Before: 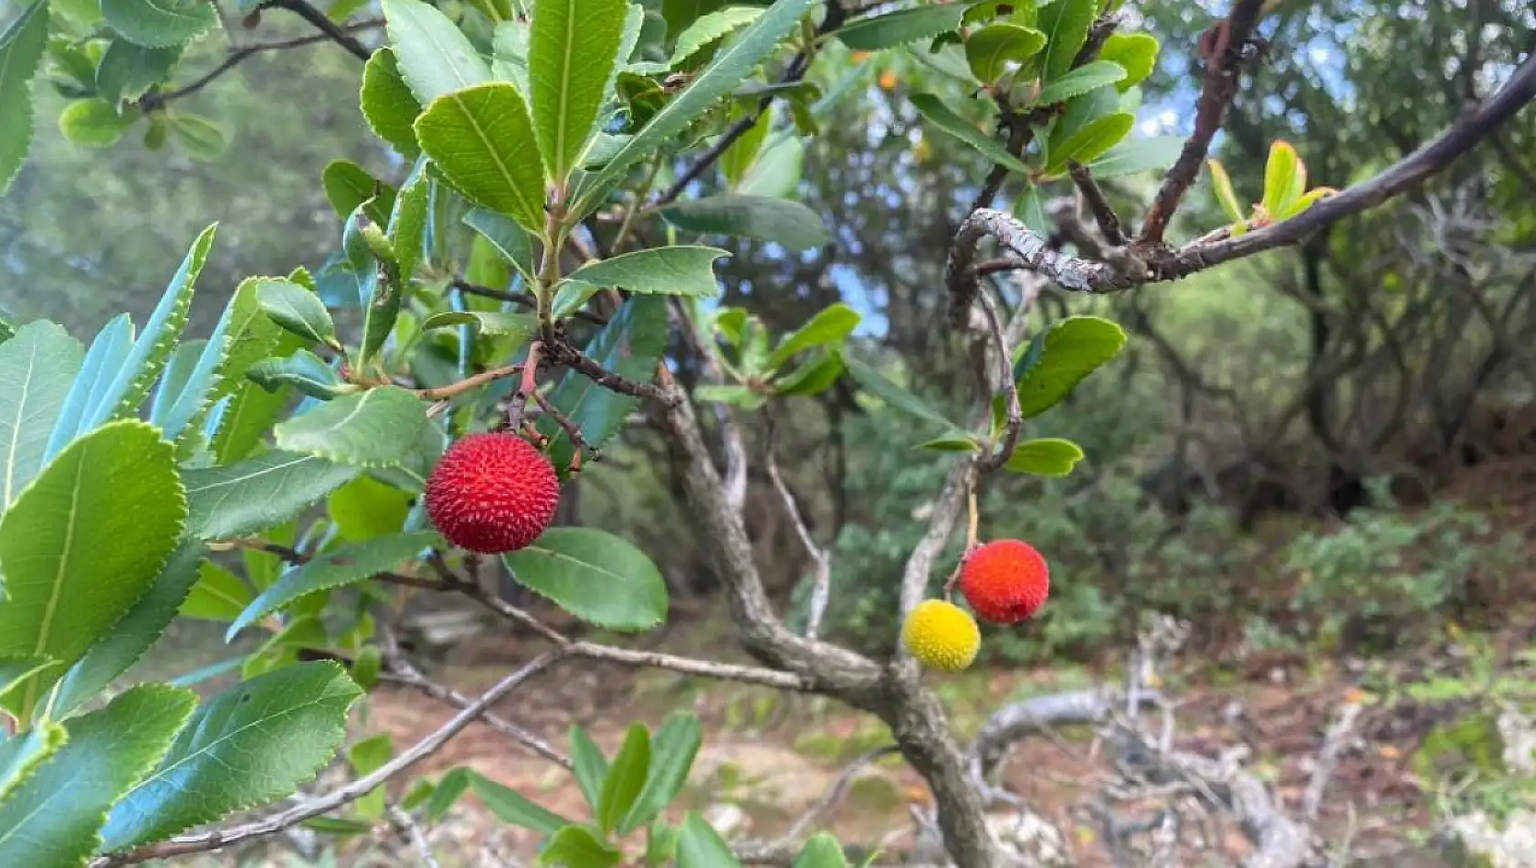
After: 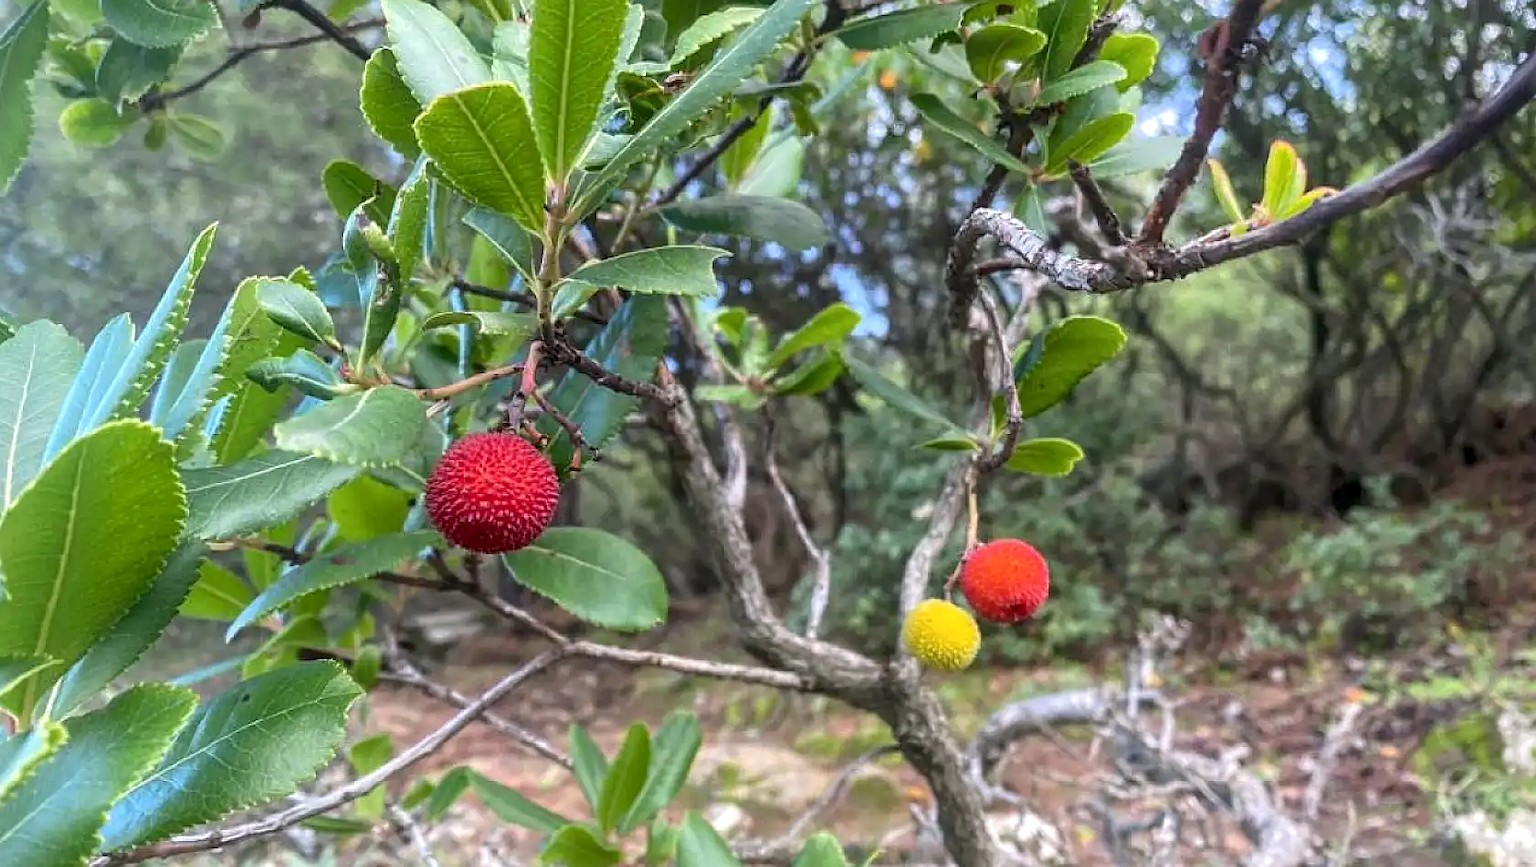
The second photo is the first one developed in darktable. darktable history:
sharpen: amount 0.2
local contrast: on, module defaults
white balance: red 1.009, blue 1.027
